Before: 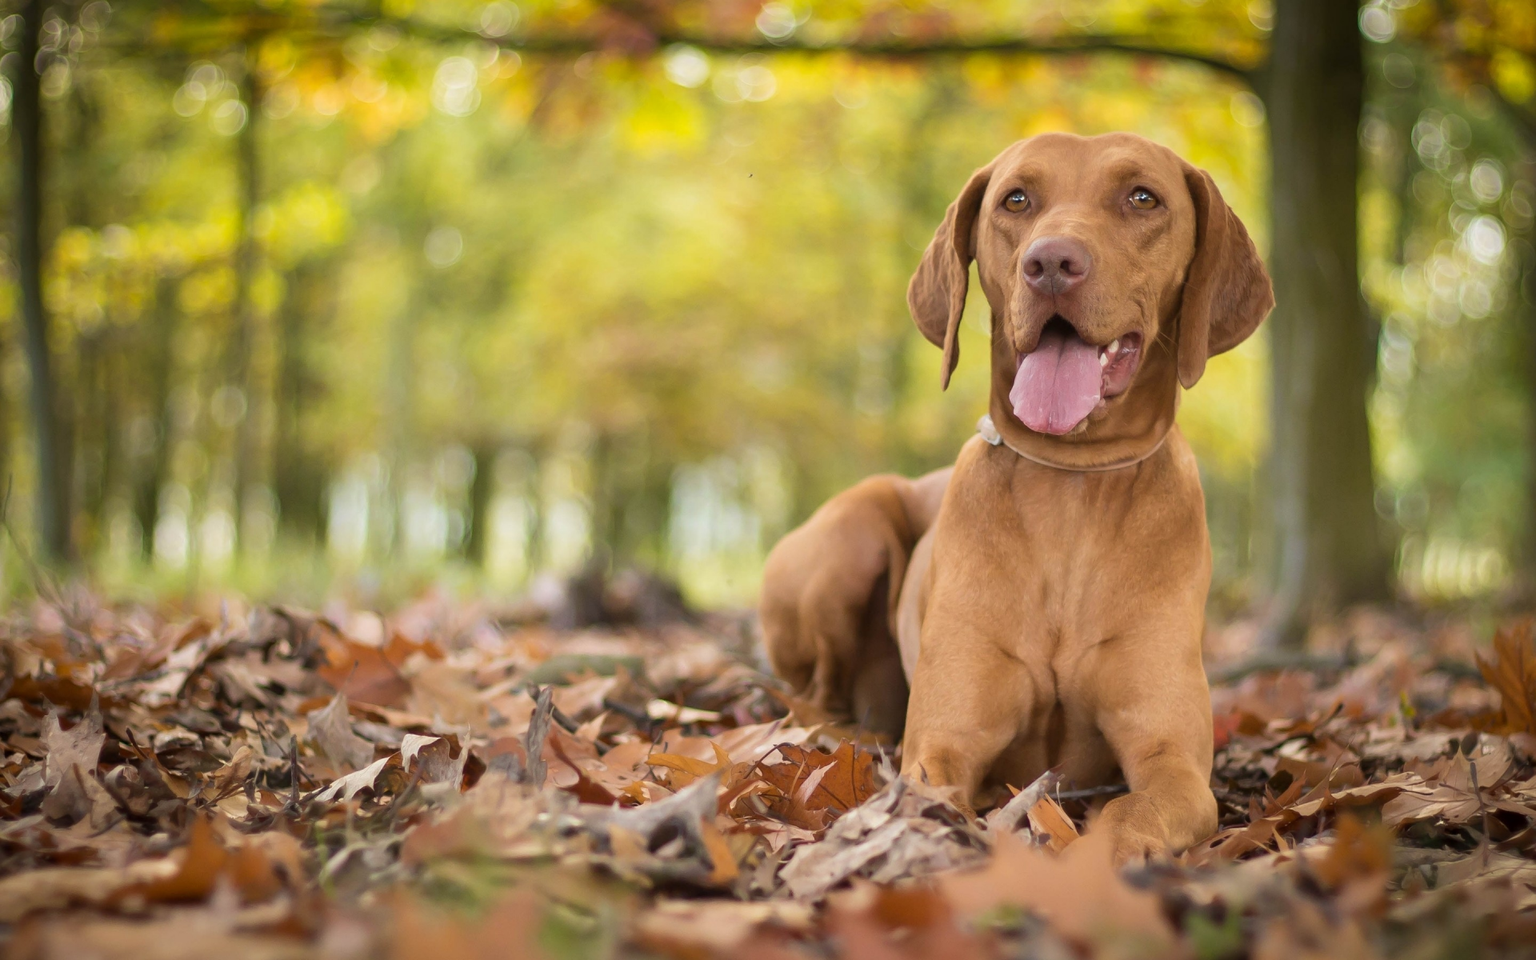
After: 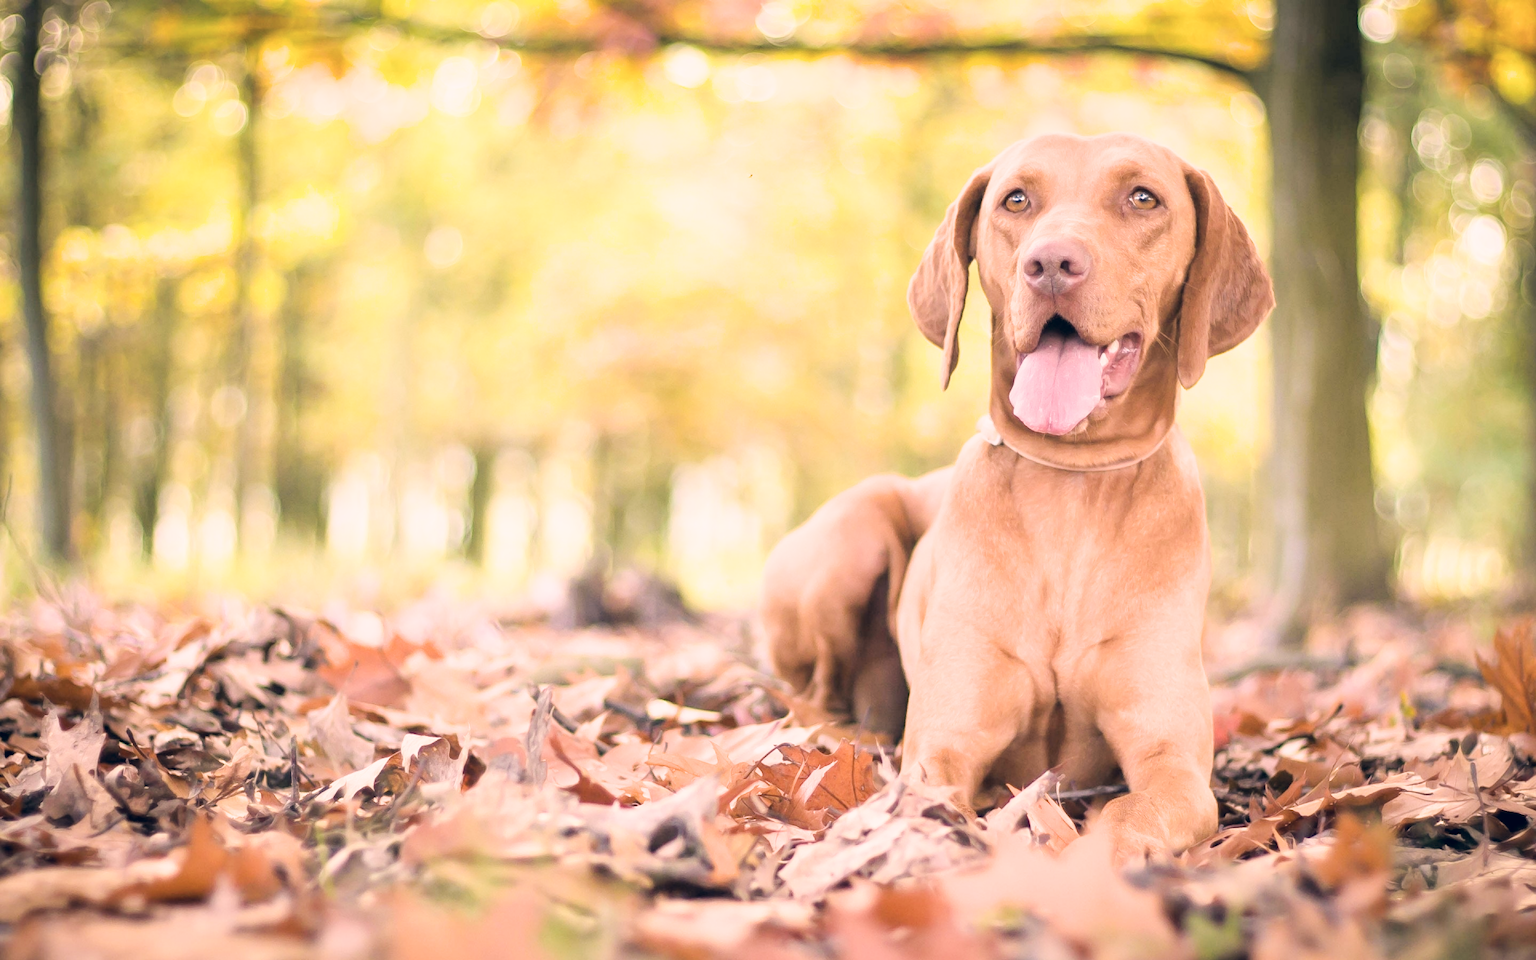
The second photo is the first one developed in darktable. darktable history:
exposure: black level correction 0, exposure 1.676 EV, compensate highlight preservation false
filmic rgb: black relative exposure -7.65 EV, white relative exposure 3.96 EV, hardness 4.01, contrast 1.096, highlights saturation mix -30.38%
color correction: highlights a* 13.84, highlights b* 5.92, shadows a* -5.71, shadows b* -15.85, saturation 0.863
